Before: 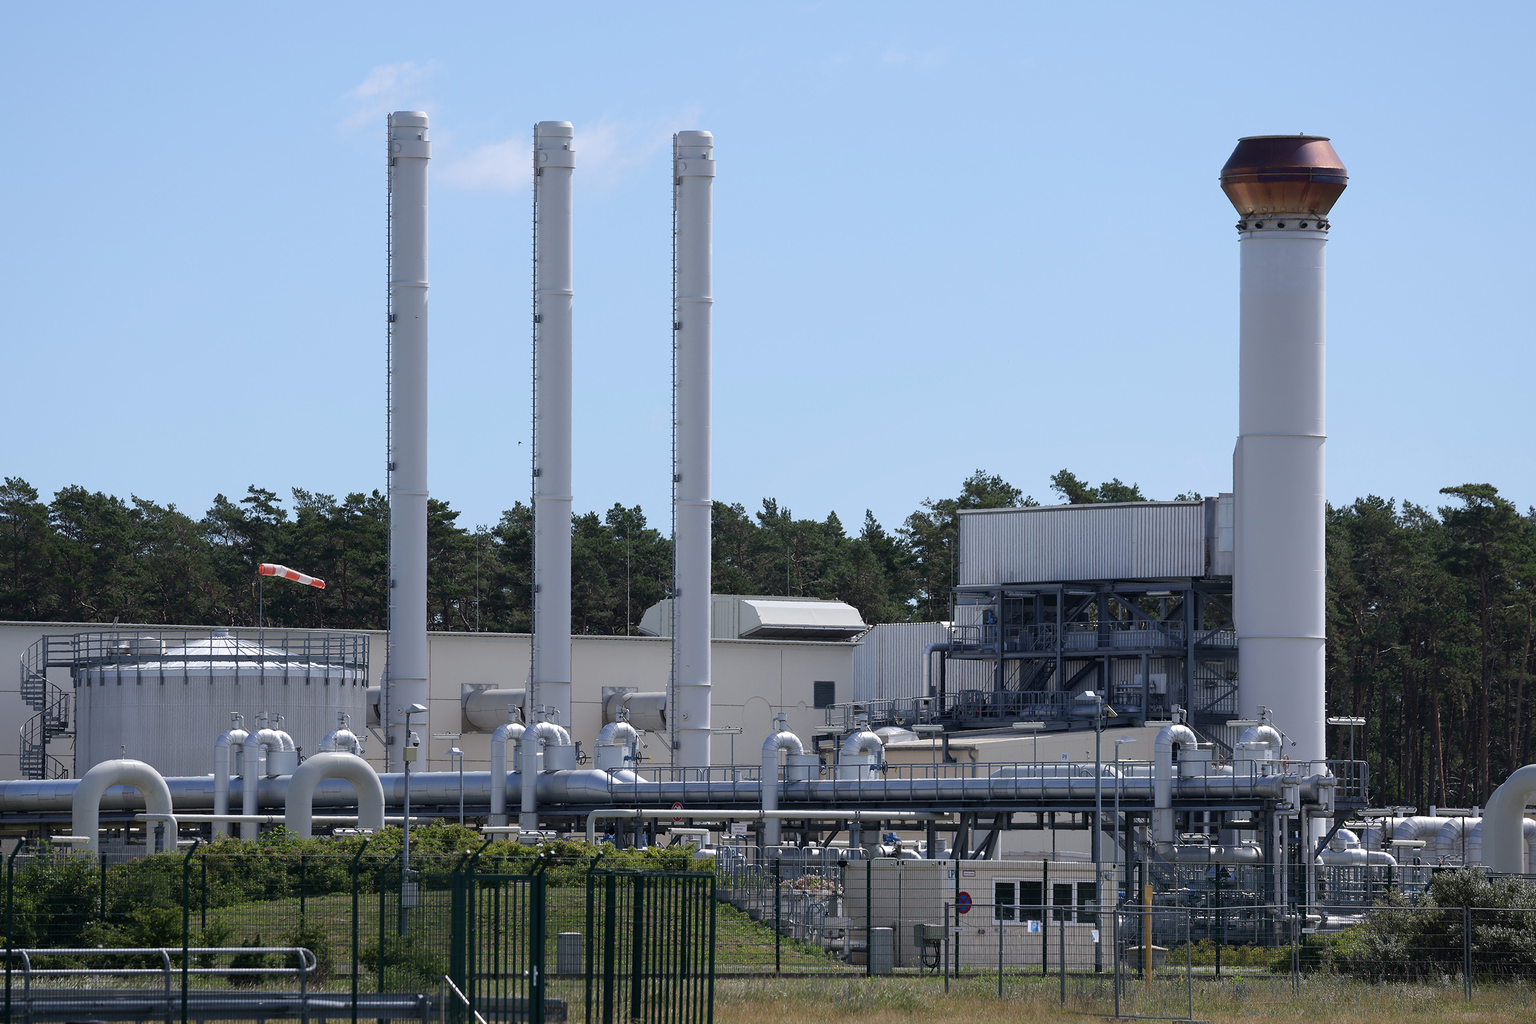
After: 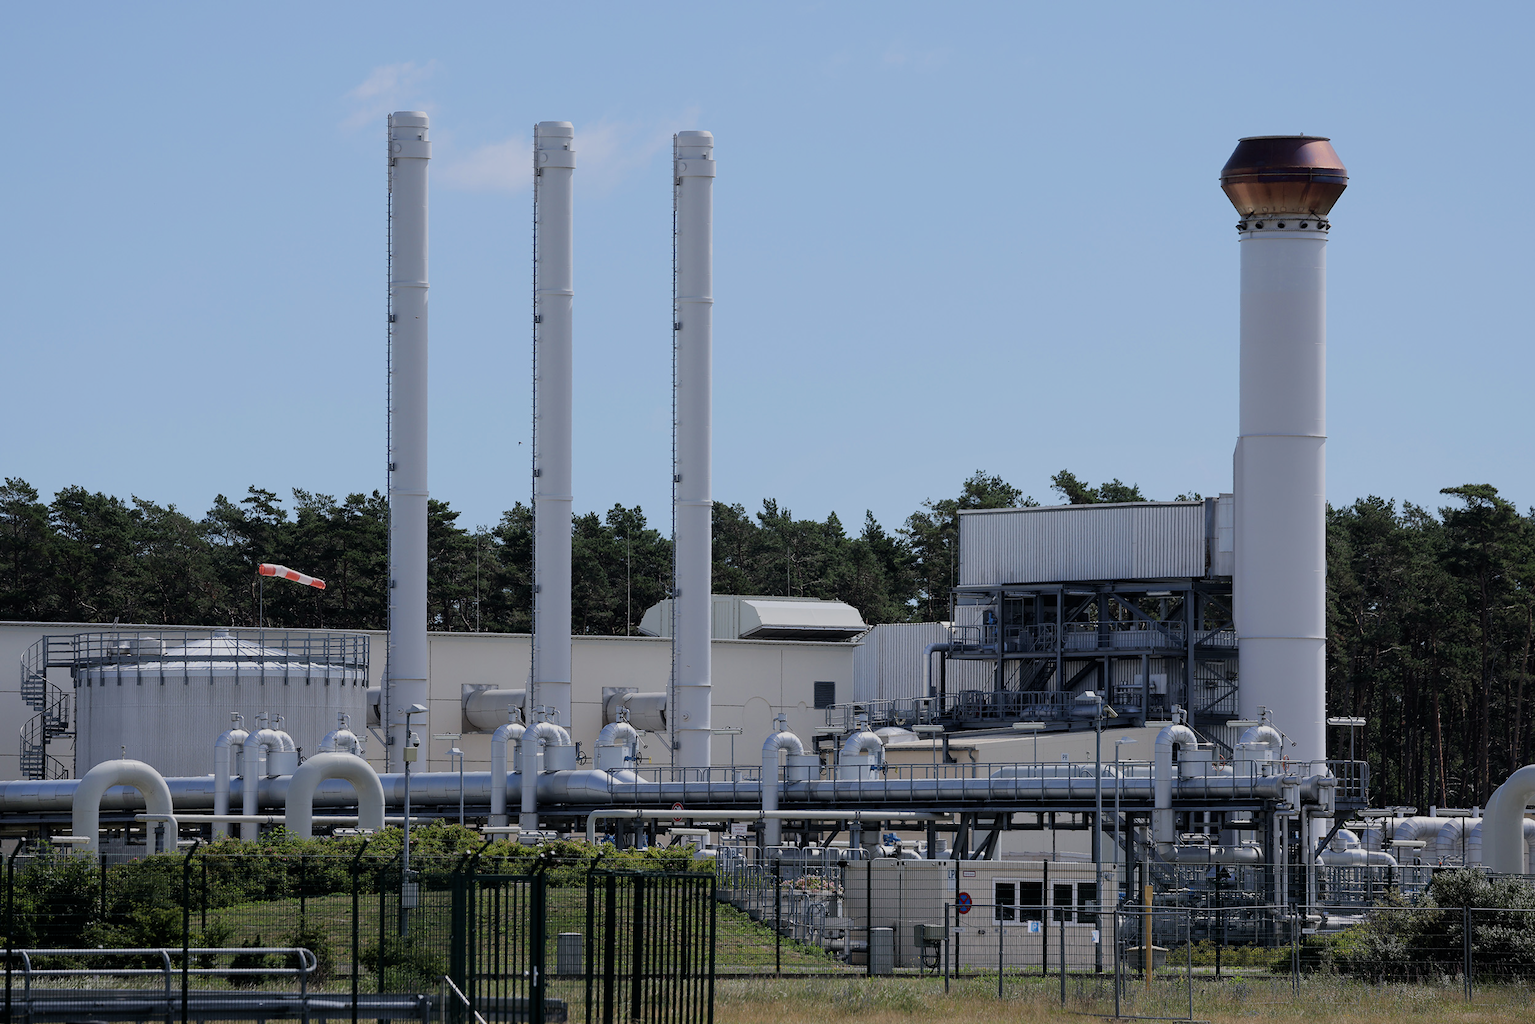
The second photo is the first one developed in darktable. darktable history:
exposure: exposure -0.04 EV, compensate highlight preservation false
filmic rgb: black relative exposure -7.48 EV, white relative exposure 4.83 EV, hardness 3.4, color science v6 (2022)
